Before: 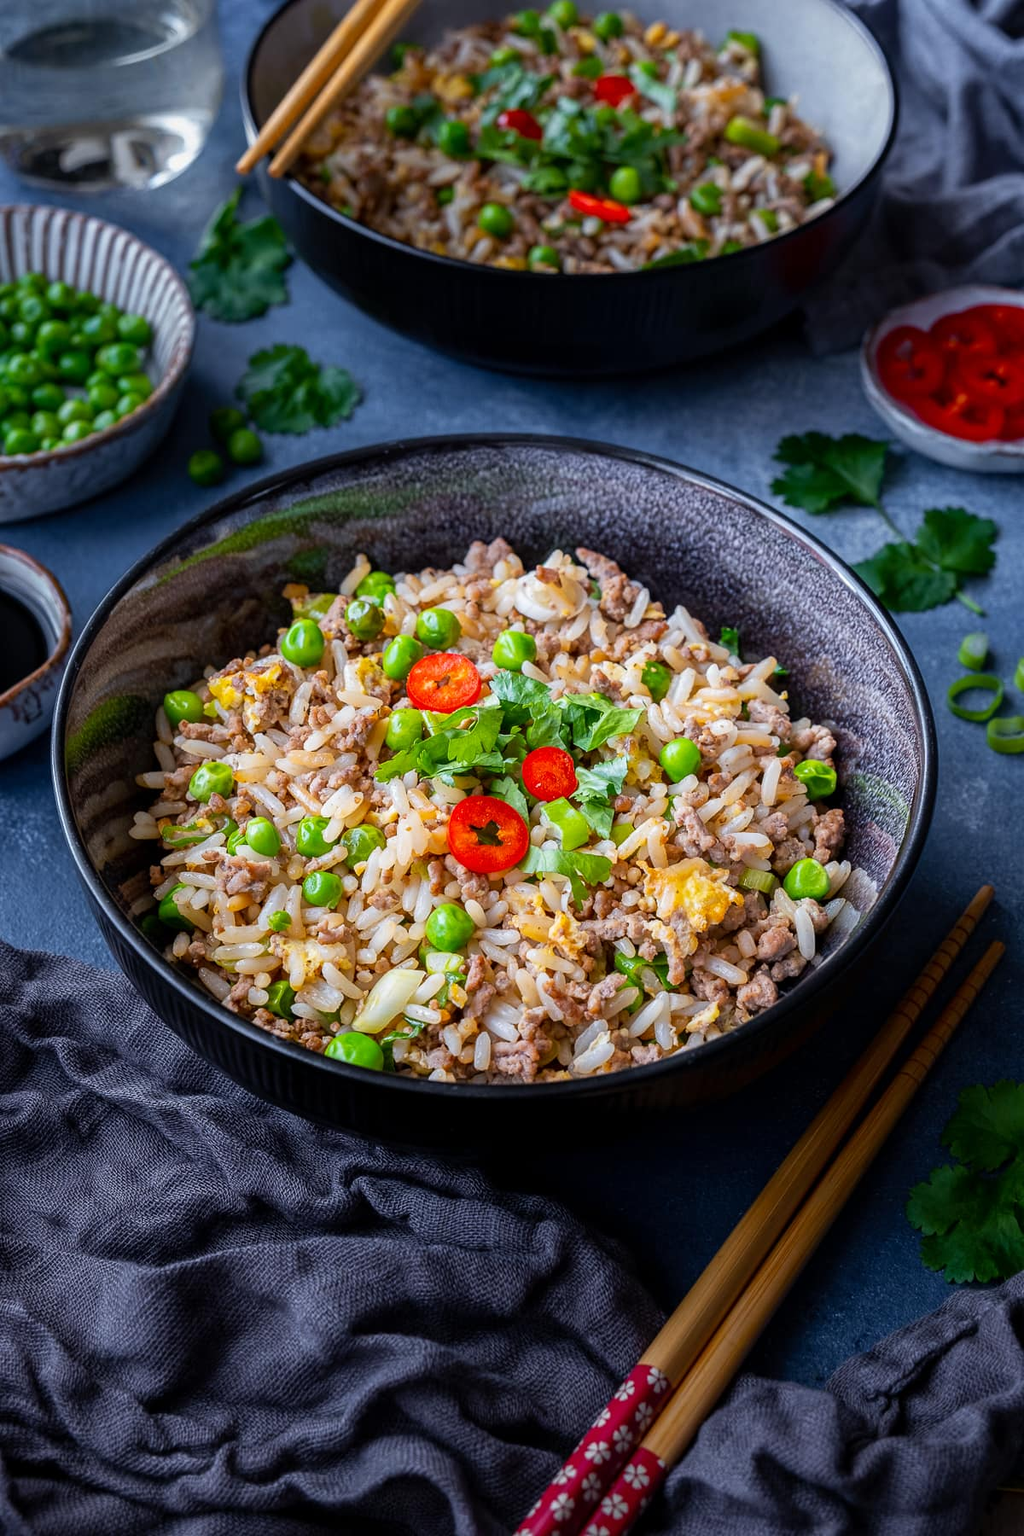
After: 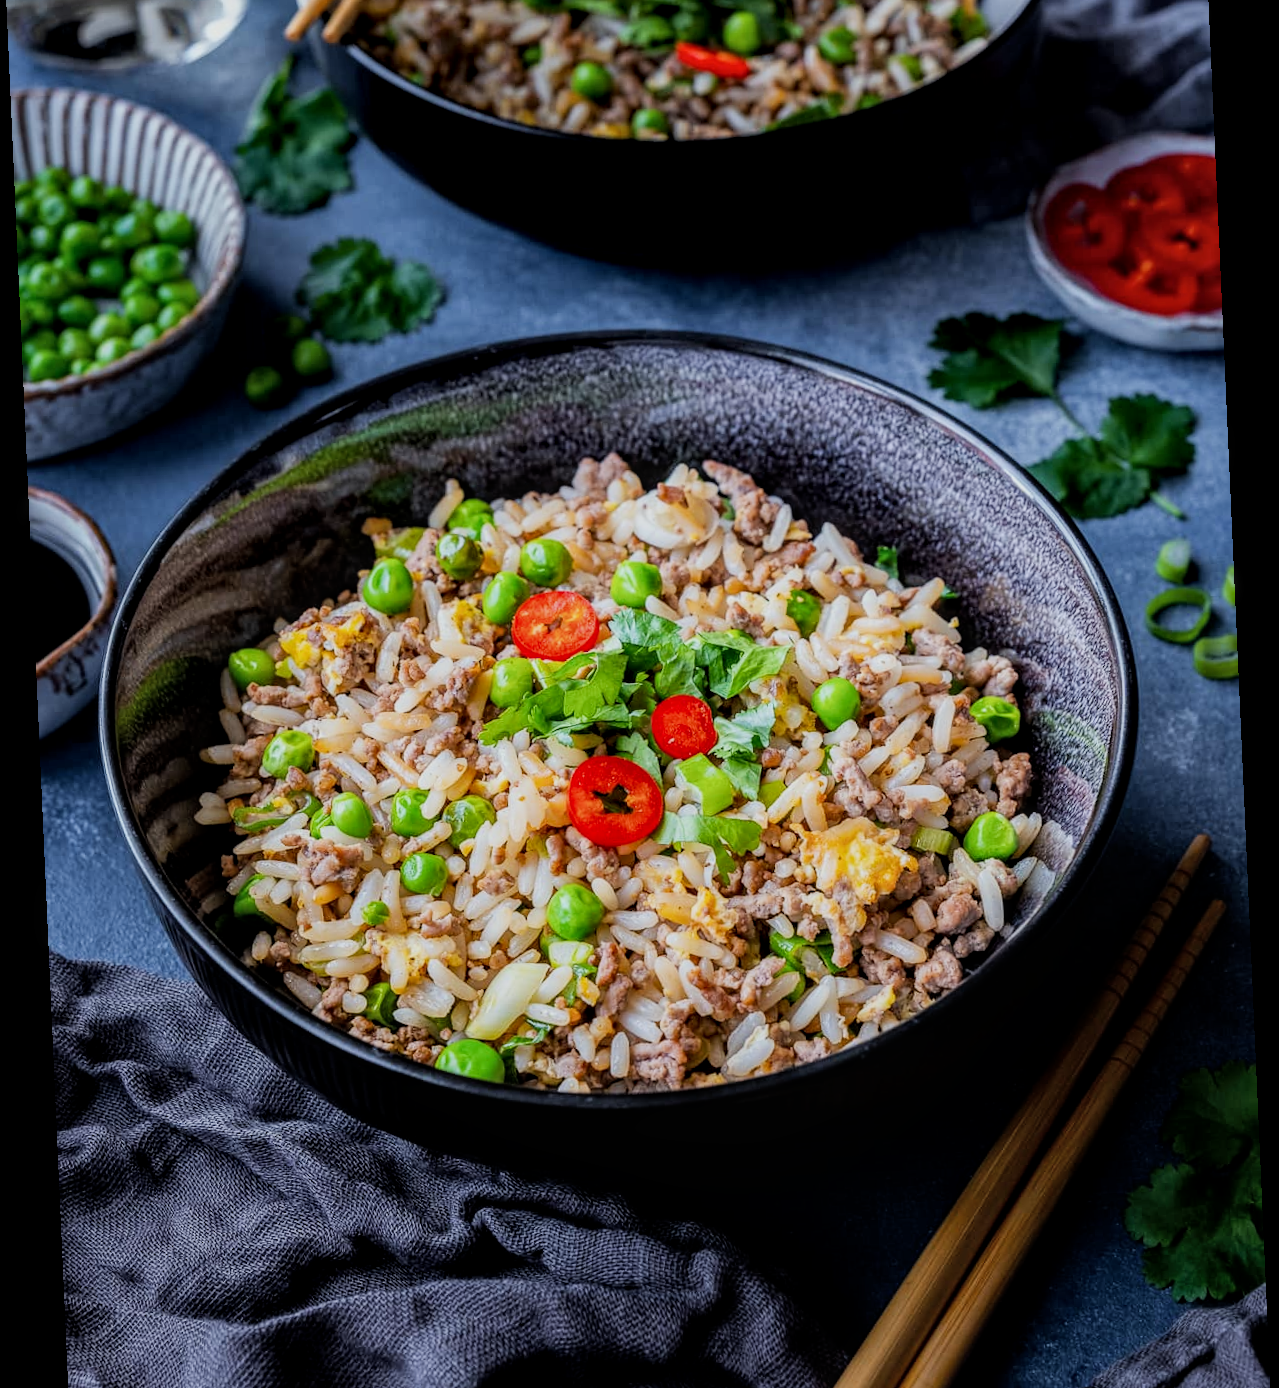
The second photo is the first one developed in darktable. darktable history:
filmic rgb: black relative exposure -7.65 EV, white relative exposure 4.56 EV, hardness 3.61, contrast 1.05
crop: top 11.038%, bottom 13.962%
white balance: red 0.978, blue 0.999
rotate and perspective: rotation -2.56°, automatic cropping off
exposure: exposure 0.178 EV, compensate exposure bias true, compensate highlight preservation false
local contrast: on, module defaults
